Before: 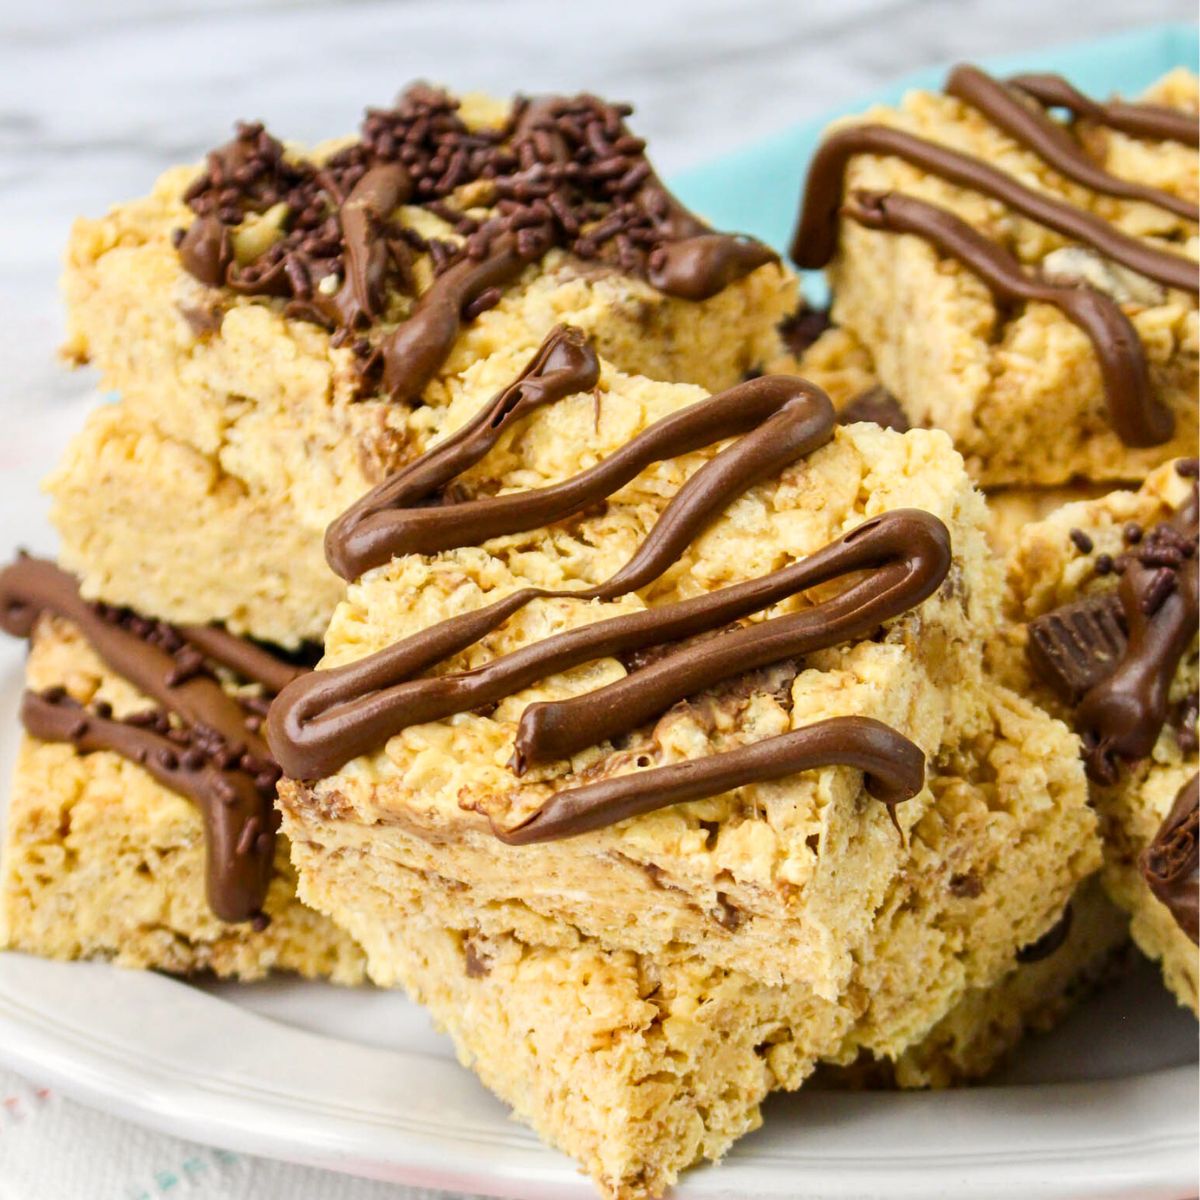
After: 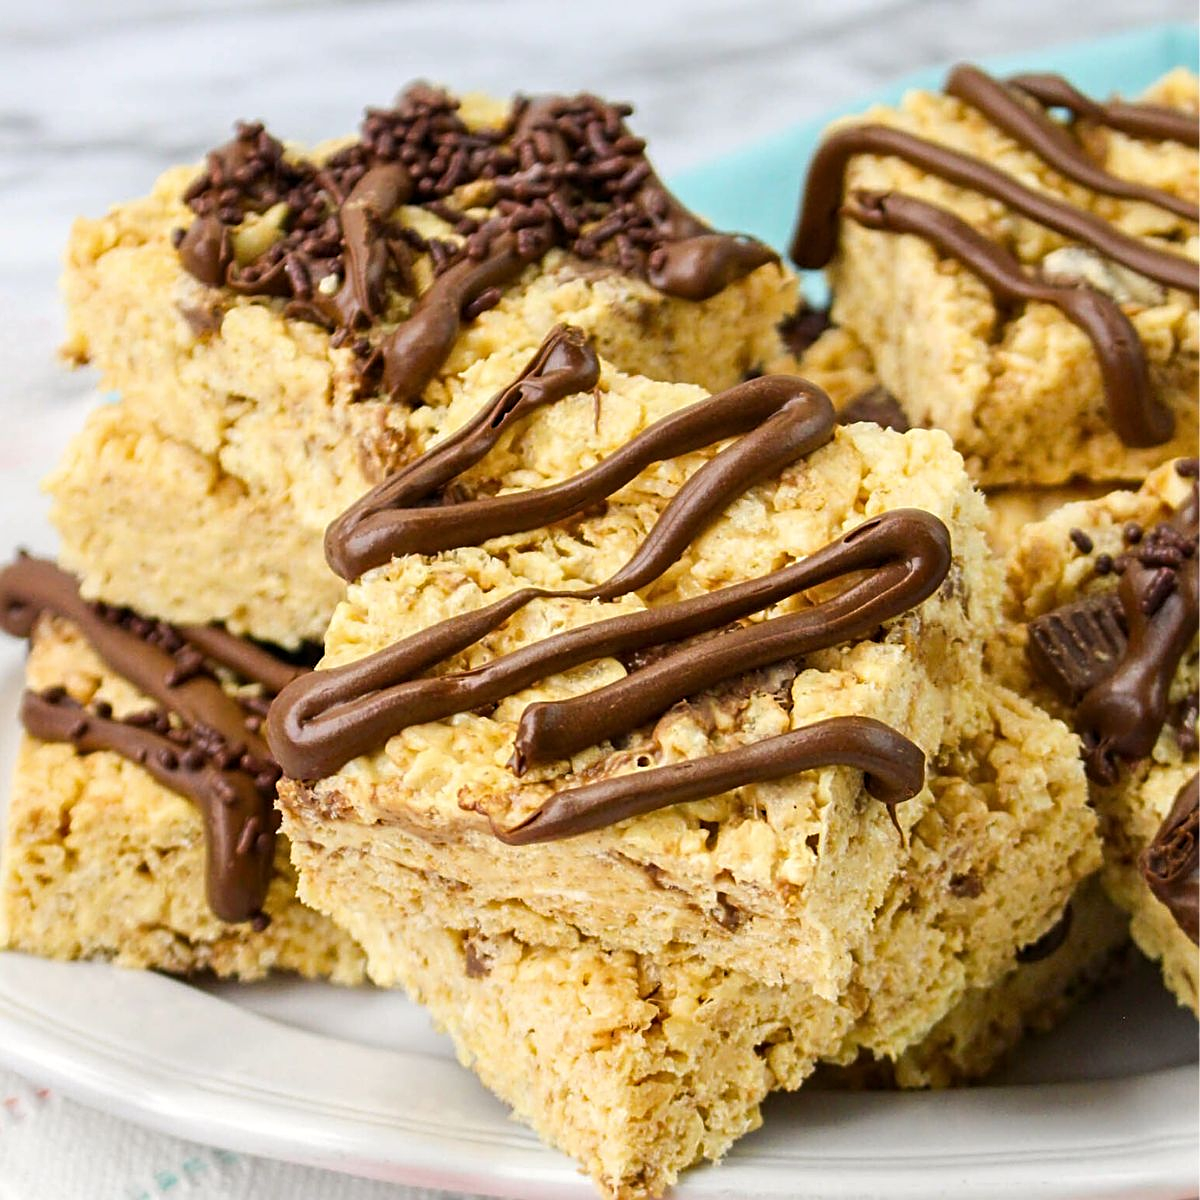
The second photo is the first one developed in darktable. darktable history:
sharpen: amount 0.495
tone equalizer: edges refinement/feathering 500, mask exposure compensation -1.25 EV, preserve details no
levels: levels [0, 0.51, 1]
